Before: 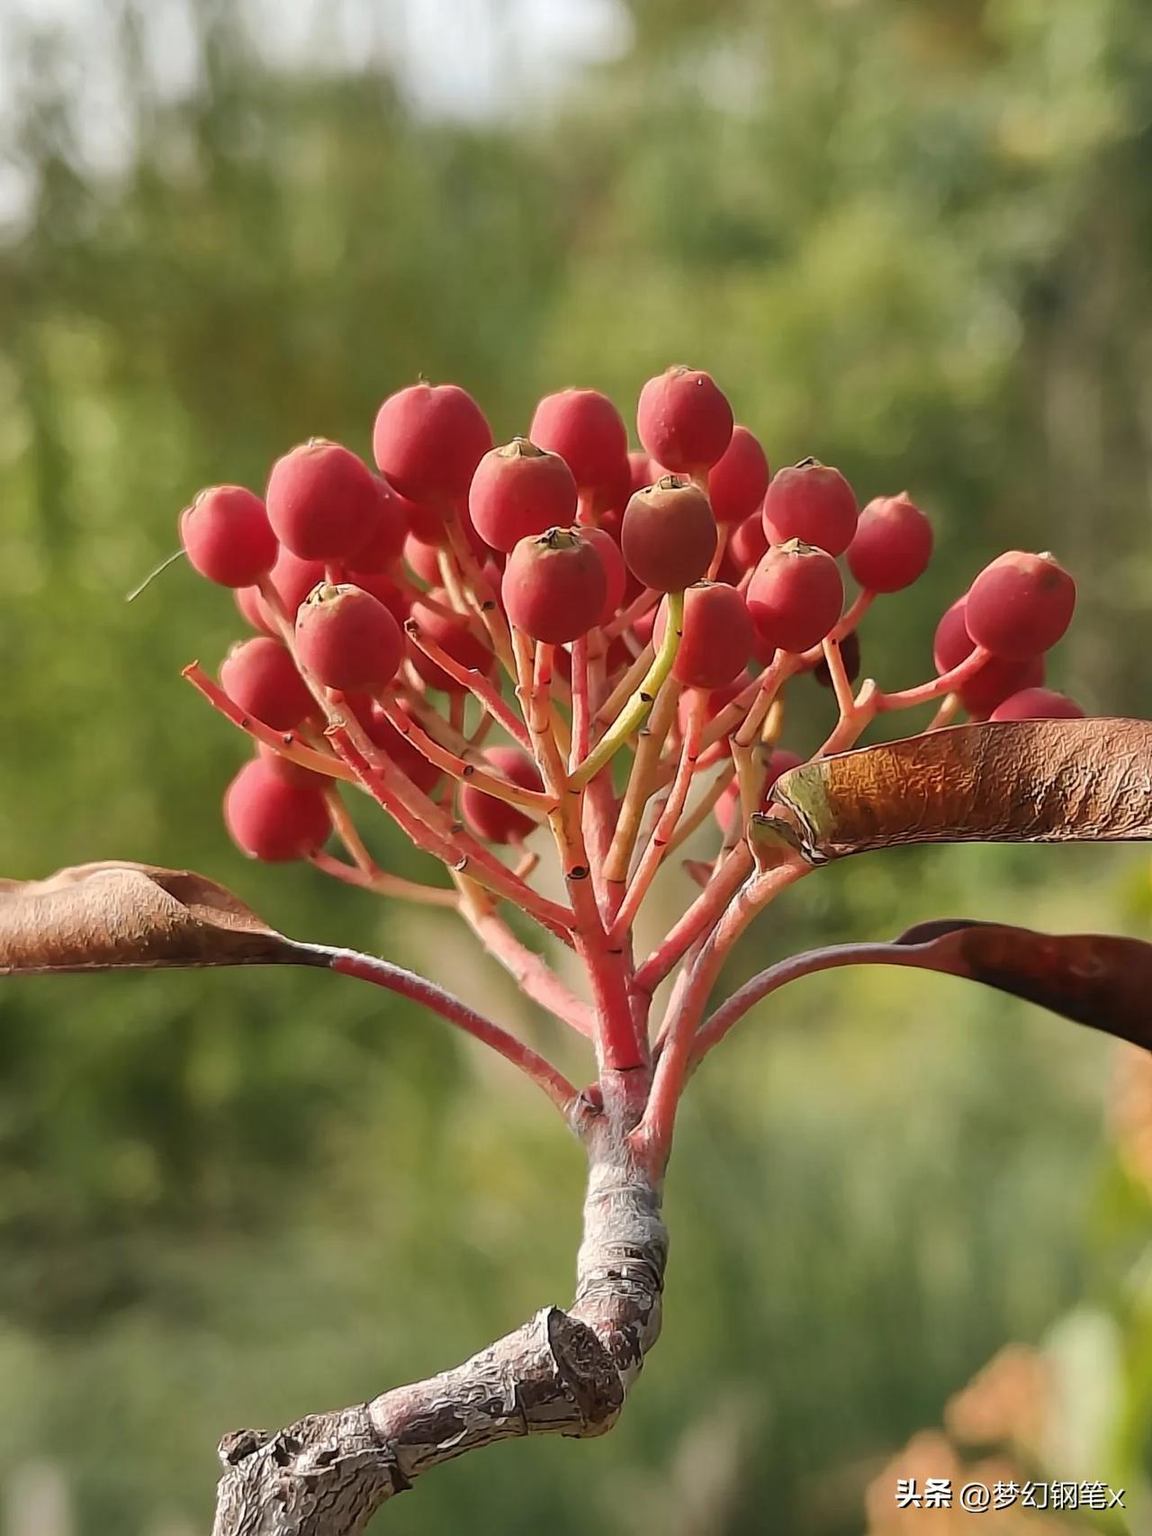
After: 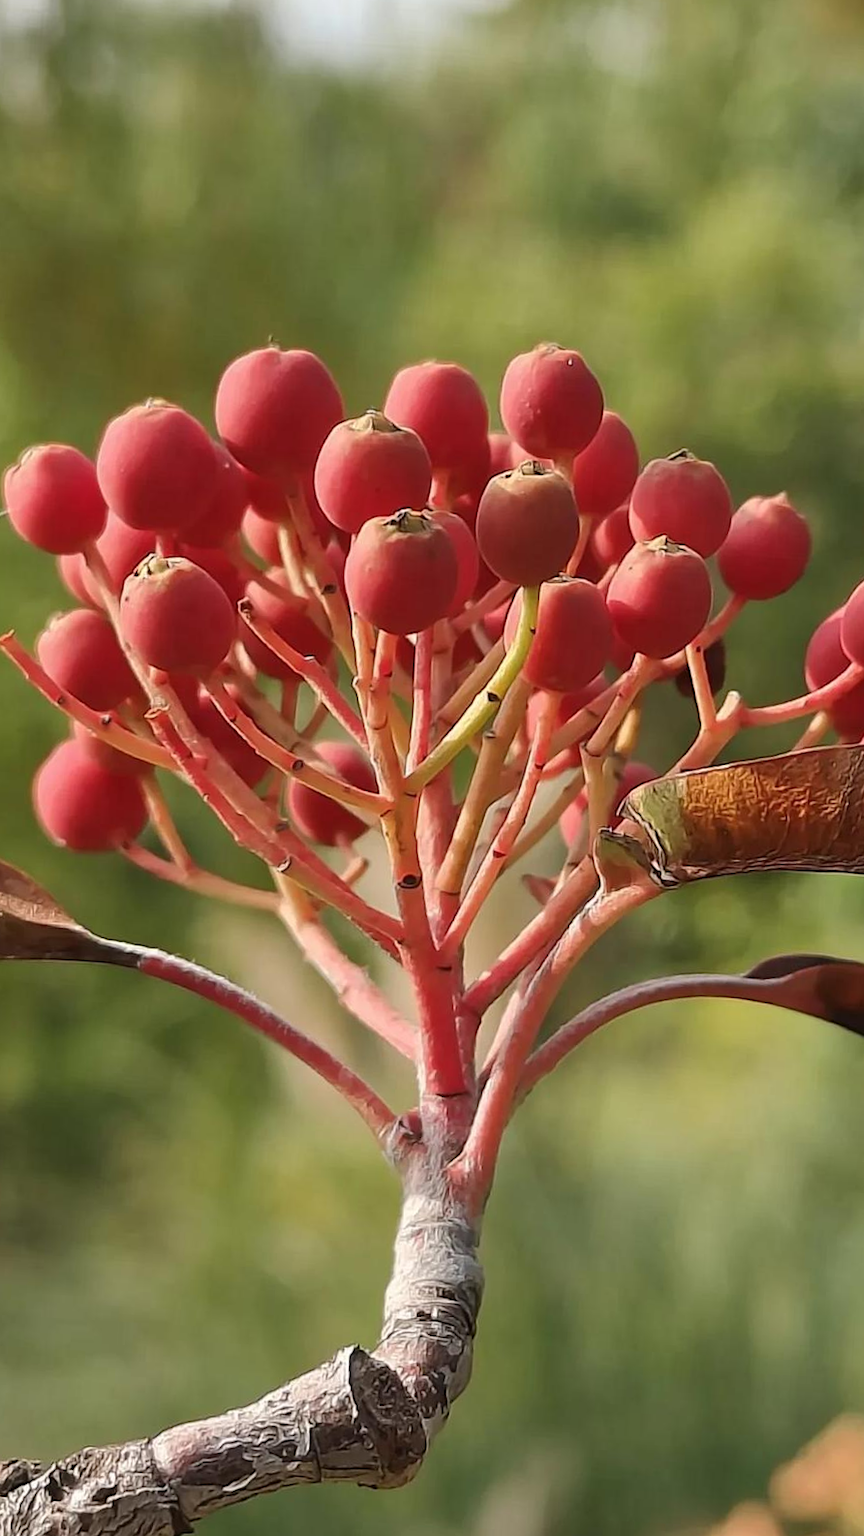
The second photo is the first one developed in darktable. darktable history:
crop and rotate: angle -3.26°, left 14.202%, top 0.042%, right 10.811%, bottom 0.077%
